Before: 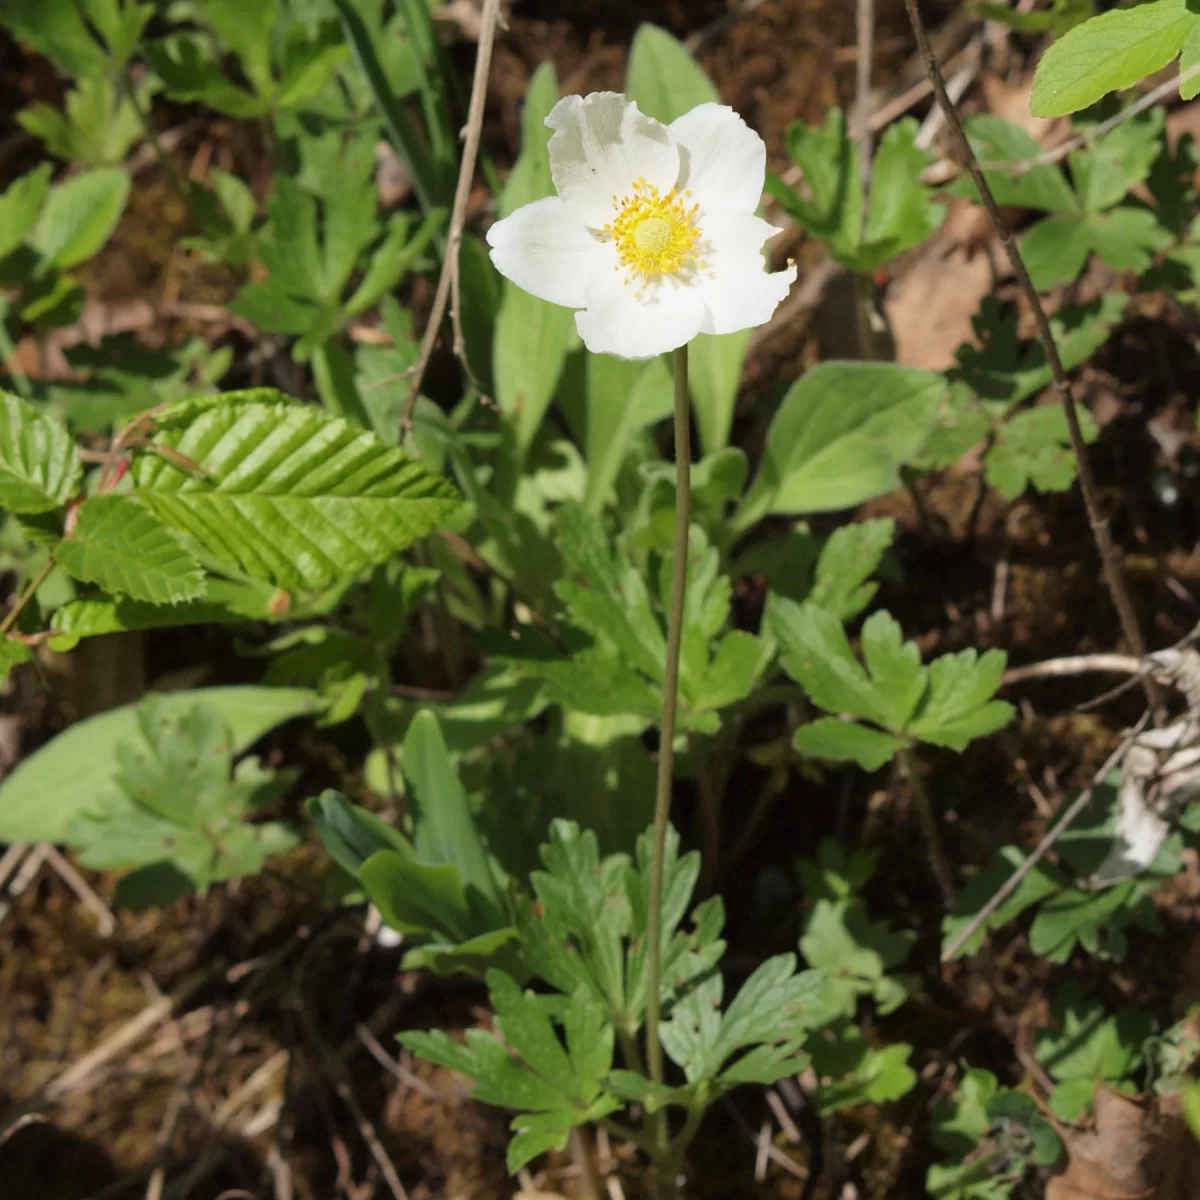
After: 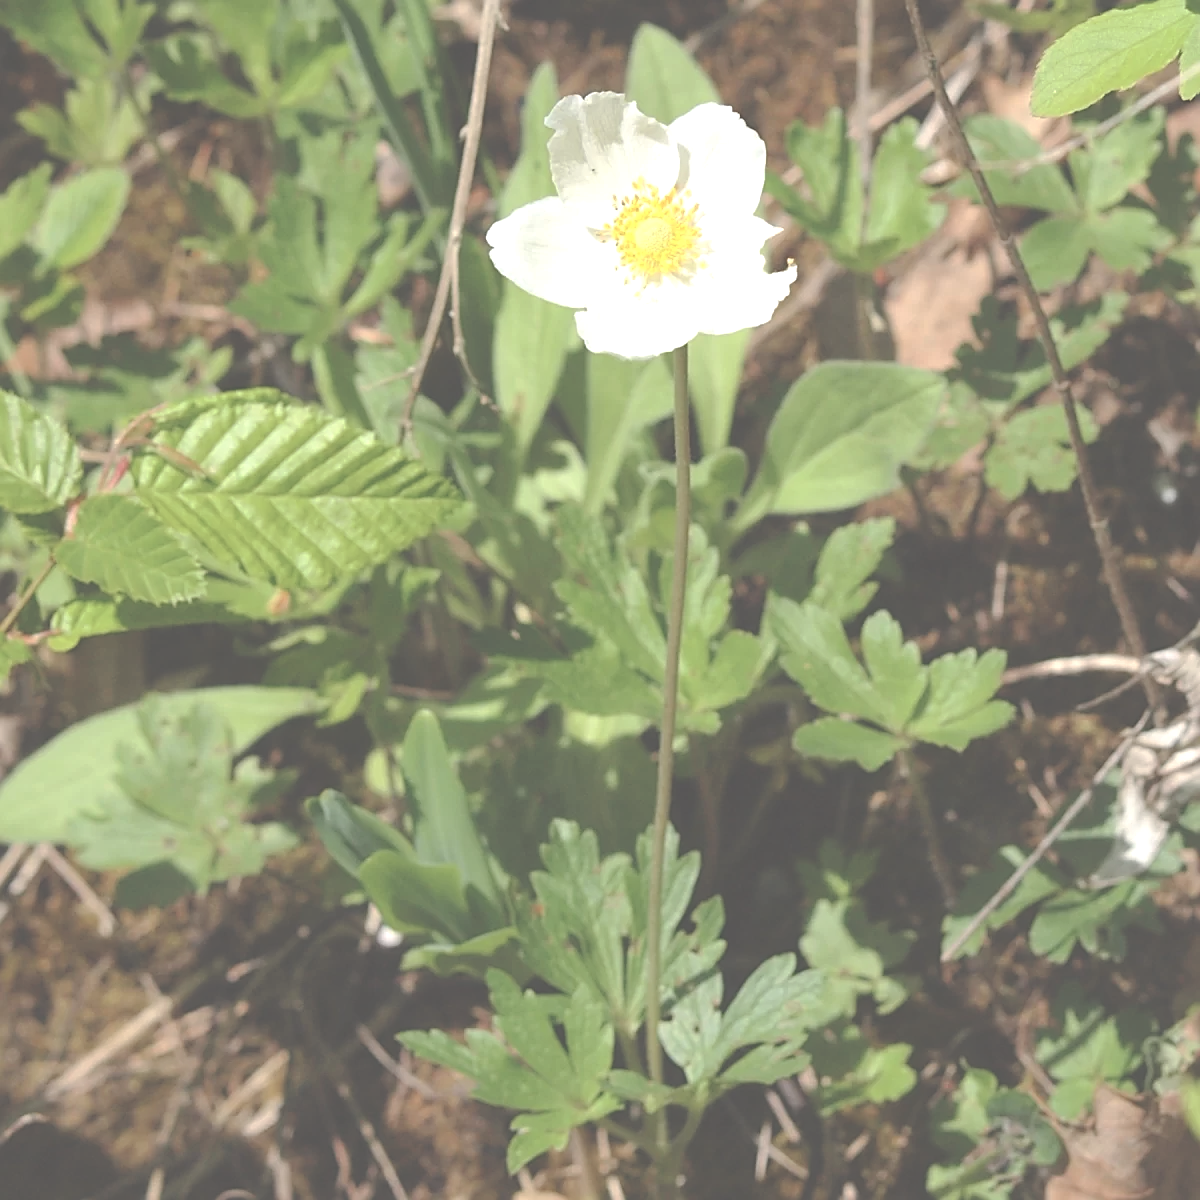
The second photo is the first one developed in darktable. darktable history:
levels: levels [0, 0.43, 0.859]
exposure: black level correction -0.028, compensate highlight preservation false
tone curve: curves: ch0 [(0, 0) (0.004, 0.008) (0.077, 0.156) (0.169, 0.29) (0.774, 0.774) (1, 1)], preserve colors none
sharpen: on, module defaults
